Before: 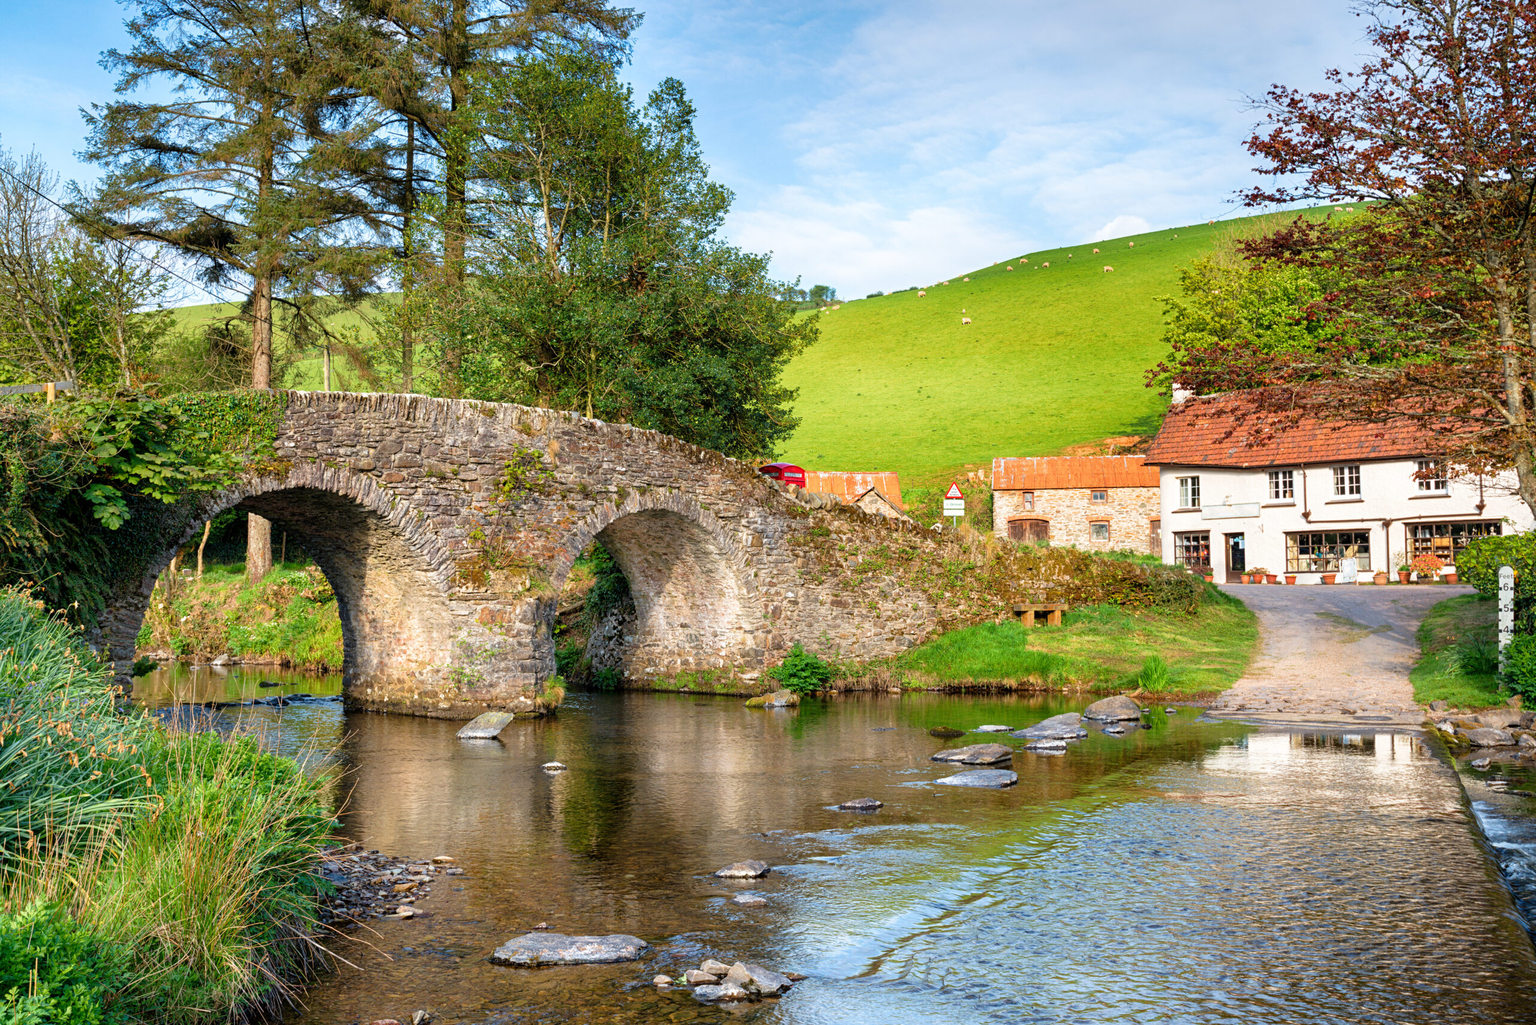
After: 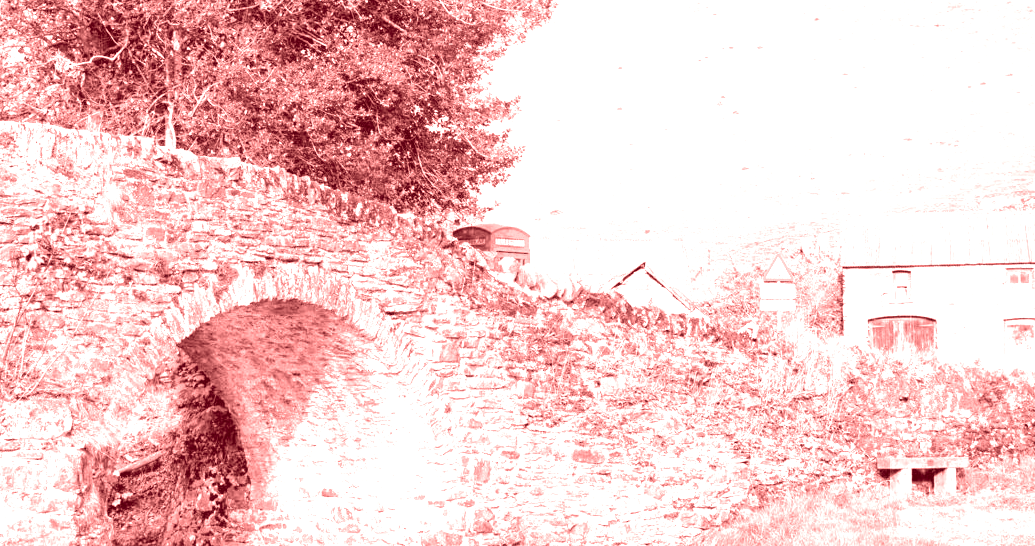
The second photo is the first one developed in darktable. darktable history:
exposure: black level correction 0, exposure 1.379 EV, compensate exposure bias true, compensate highlight preservation false
colorize: saturation 60%, source mix 100%
color correction: highlights a* 3.12, highlights b* -1.55, shadows a* -0.101, shadows b* 2.52, saturation 0.98
crop: left 31.751%, top 32.172%, right 27.8%, bottom 35.83%
